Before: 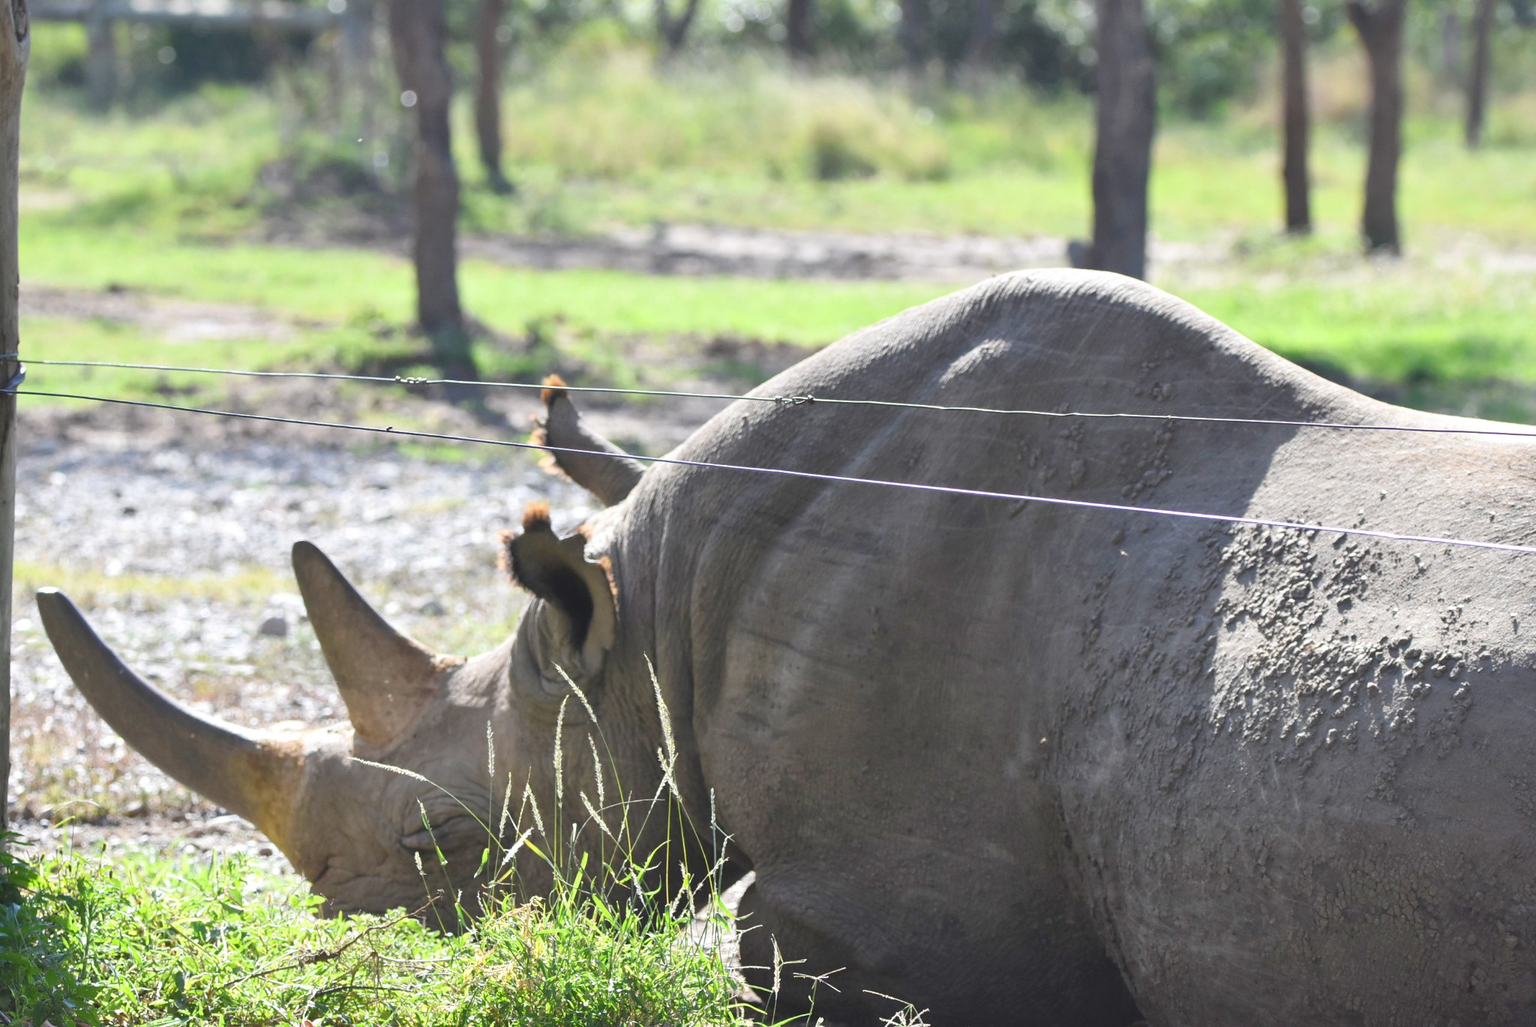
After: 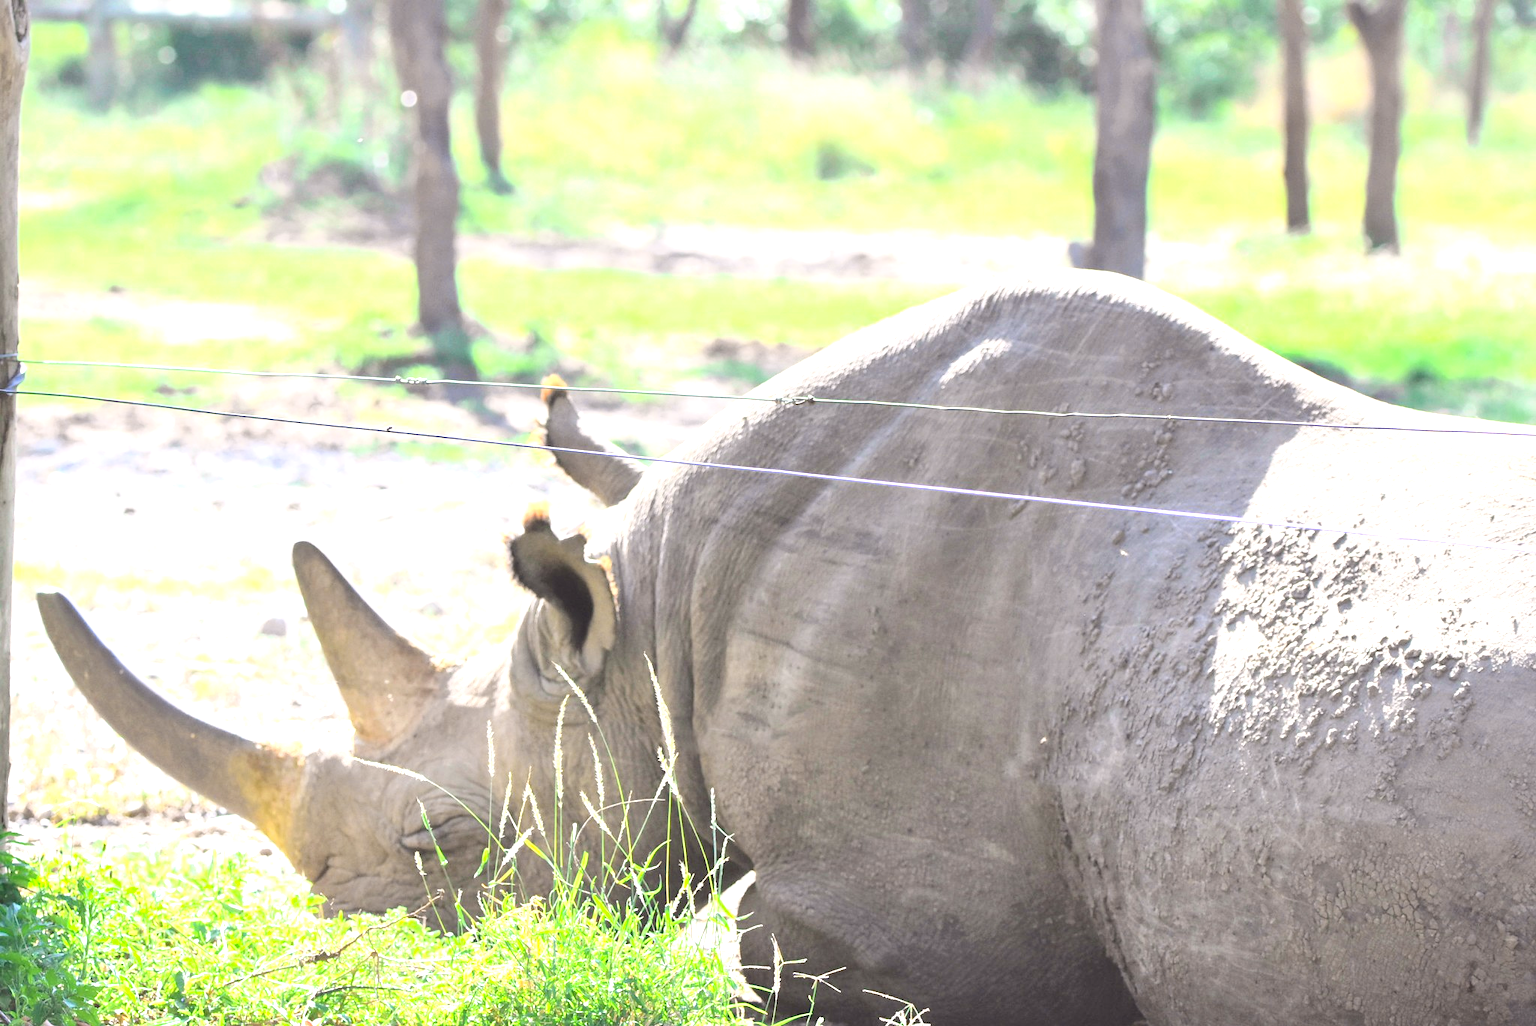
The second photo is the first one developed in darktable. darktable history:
exposure: exposure 1.137 EV, compensate highlight preservation false
tone curve: curves: ch0 [(0, 0.023) (0.1, 0.084) (0.184, 0.168) (0.45, 0.54) (0.57, 0.683) (0.722, 0.825) (0.877, 0.948) (1, 1)]; ch1 [(0, 0) (0.414, 0.395) (0.453, 0.437) (0.502, 0.509) (0.521, 0.519) (0.573, 0.568) (0.618, 0.61) (0.654, 0.642) (1, 1)]; ch2 [(0, 0) (0.421, 0.43) (0.45, 0.463) (0.492, 0.504) (0.511, 0.519) (0.557, 0.557) (0.602, 0.605) (1, 1)], color space Lab, independent channels, preserve colors none
color correction: saturation 1.11
